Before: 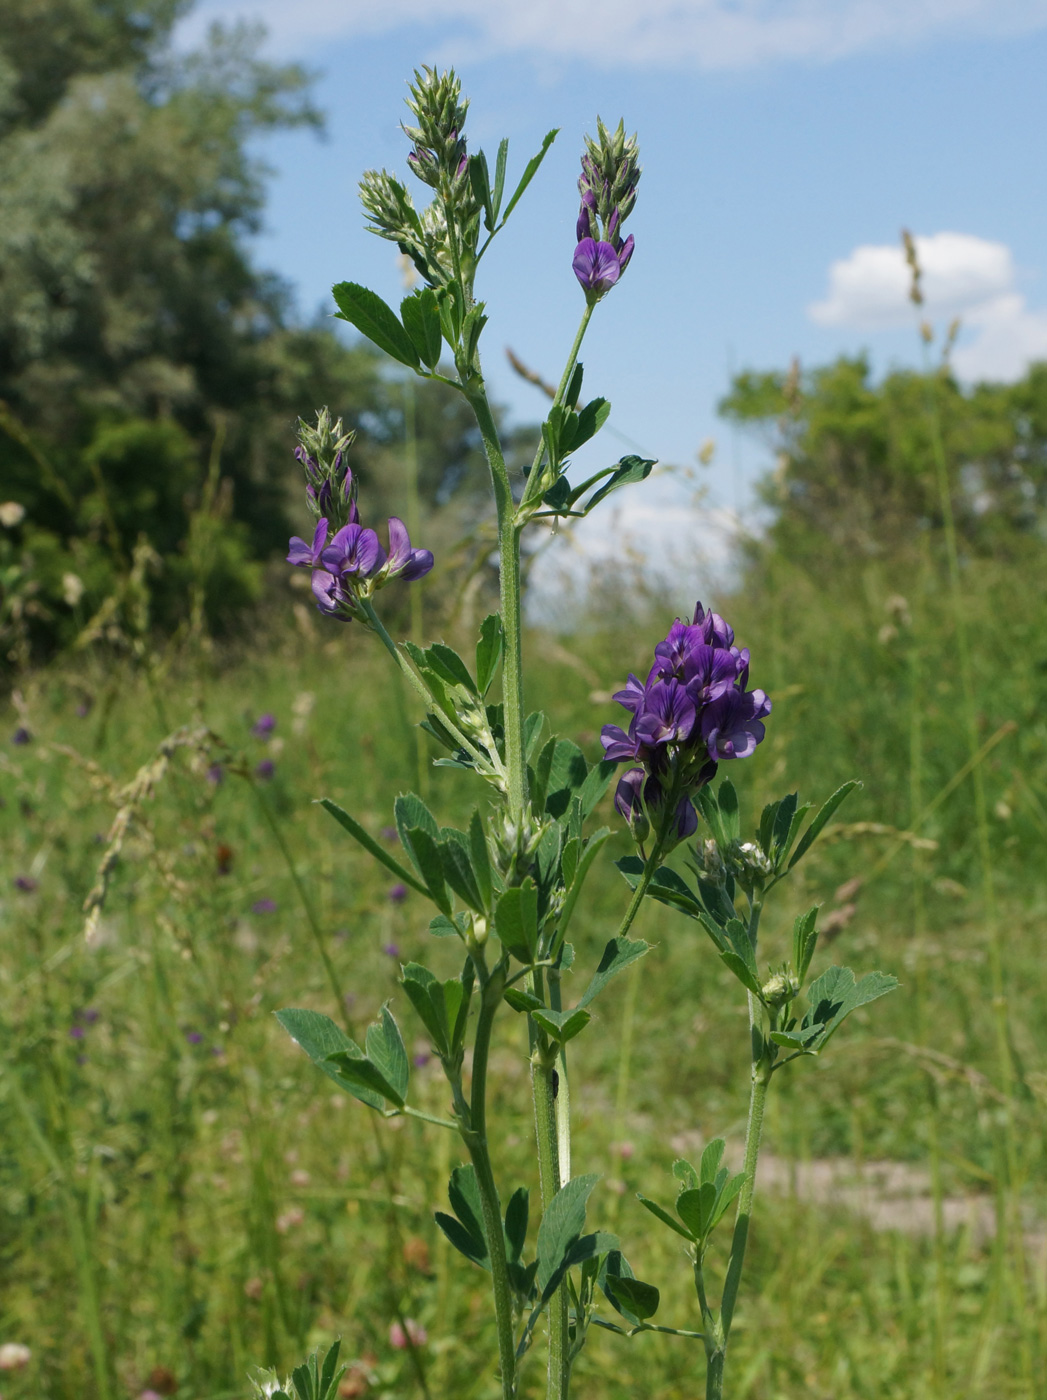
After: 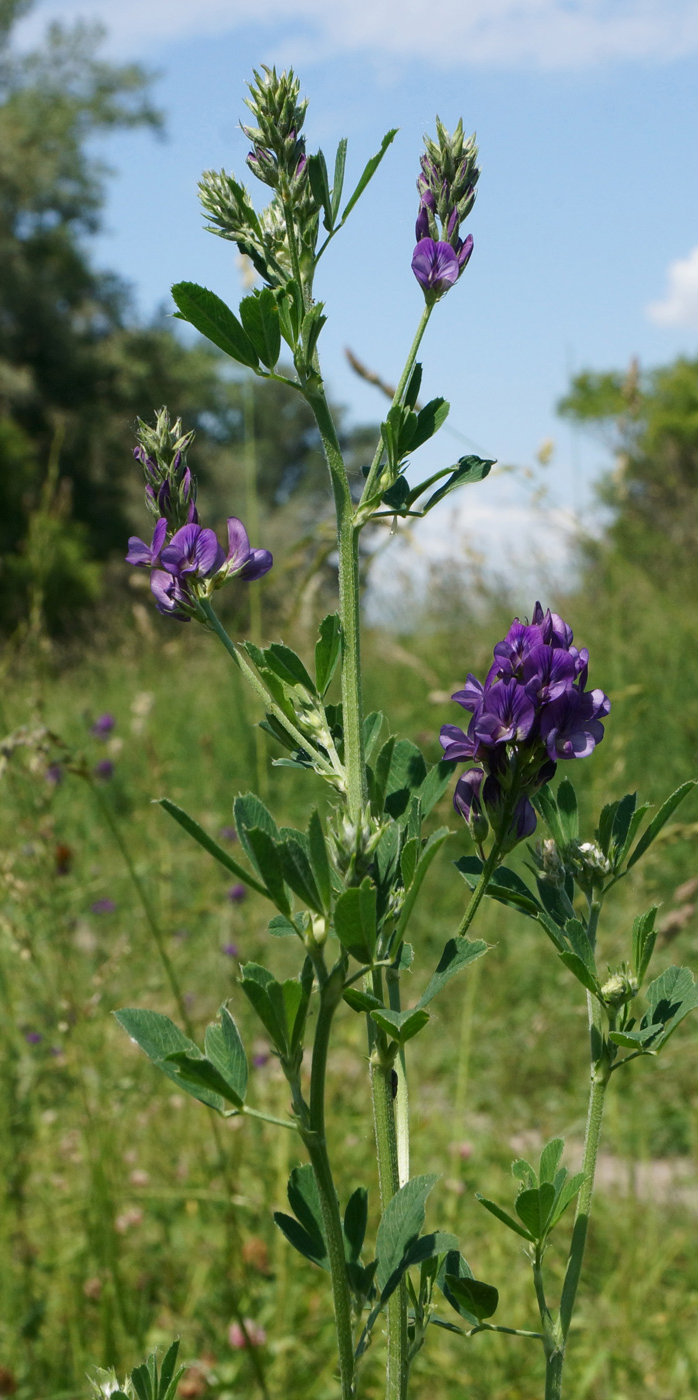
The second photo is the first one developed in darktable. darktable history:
contrast brightness saturation: contrast 0.14
crop and rotate: left 15.446%, right 17.836%
